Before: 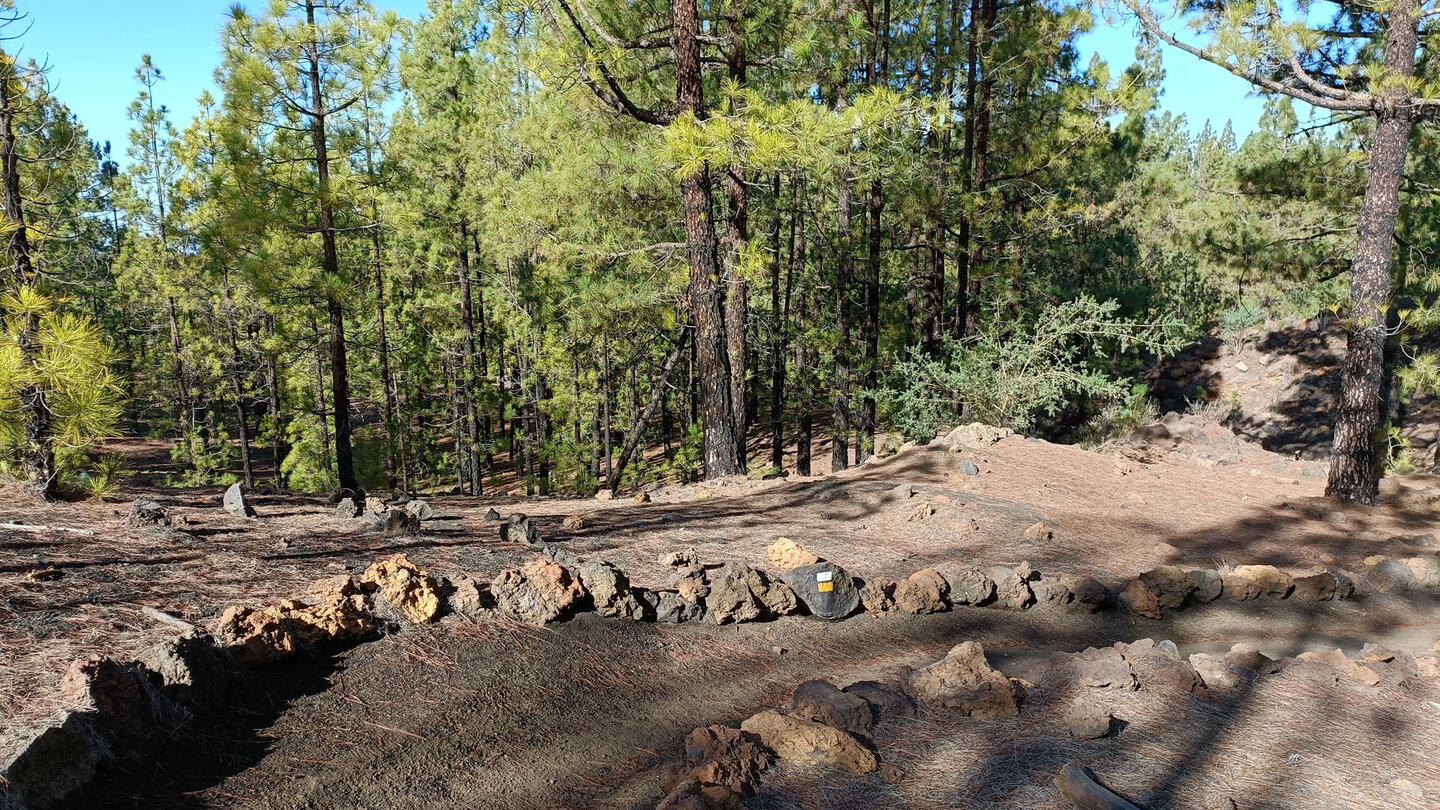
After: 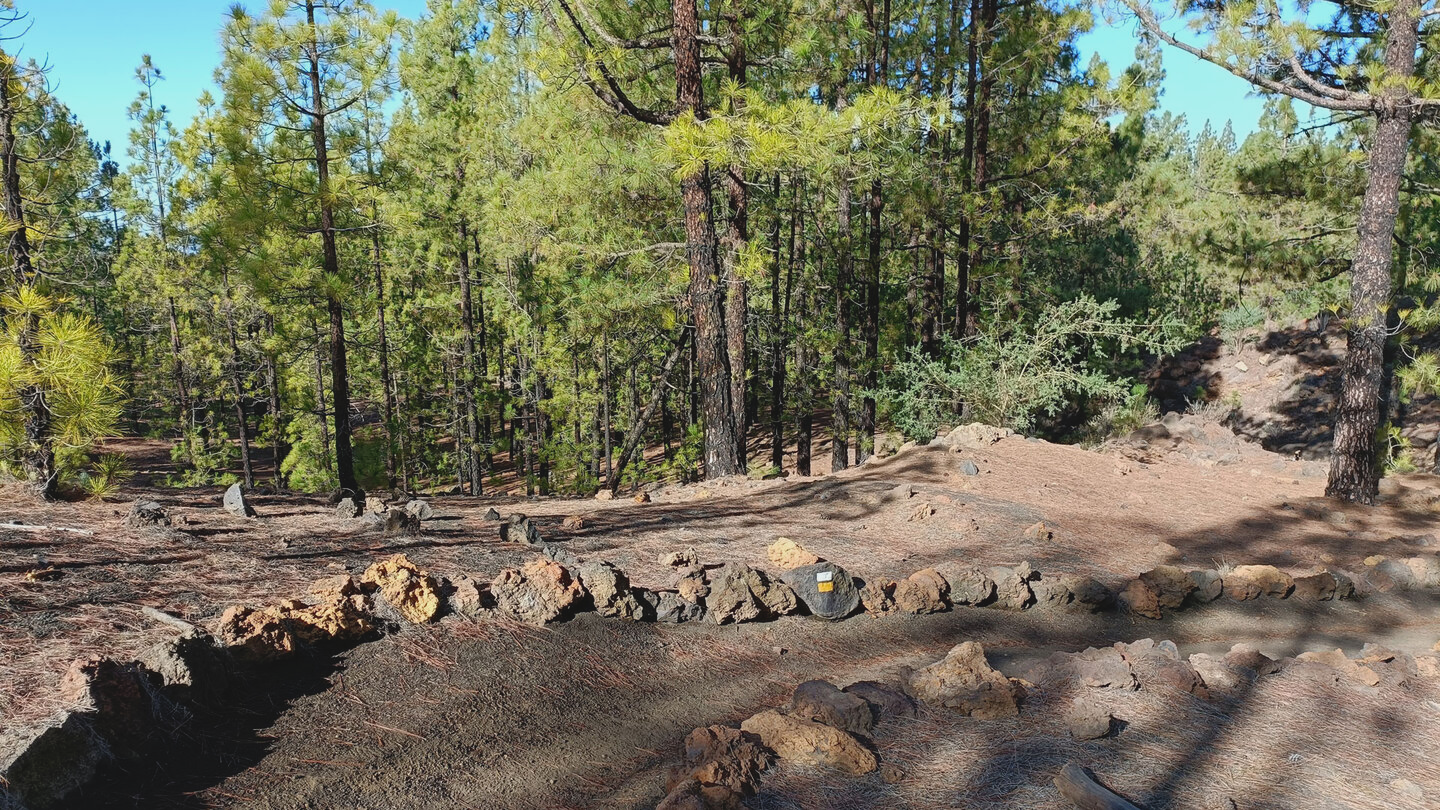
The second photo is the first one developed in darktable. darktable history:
contrast brightness saturation: contrast -0.123
